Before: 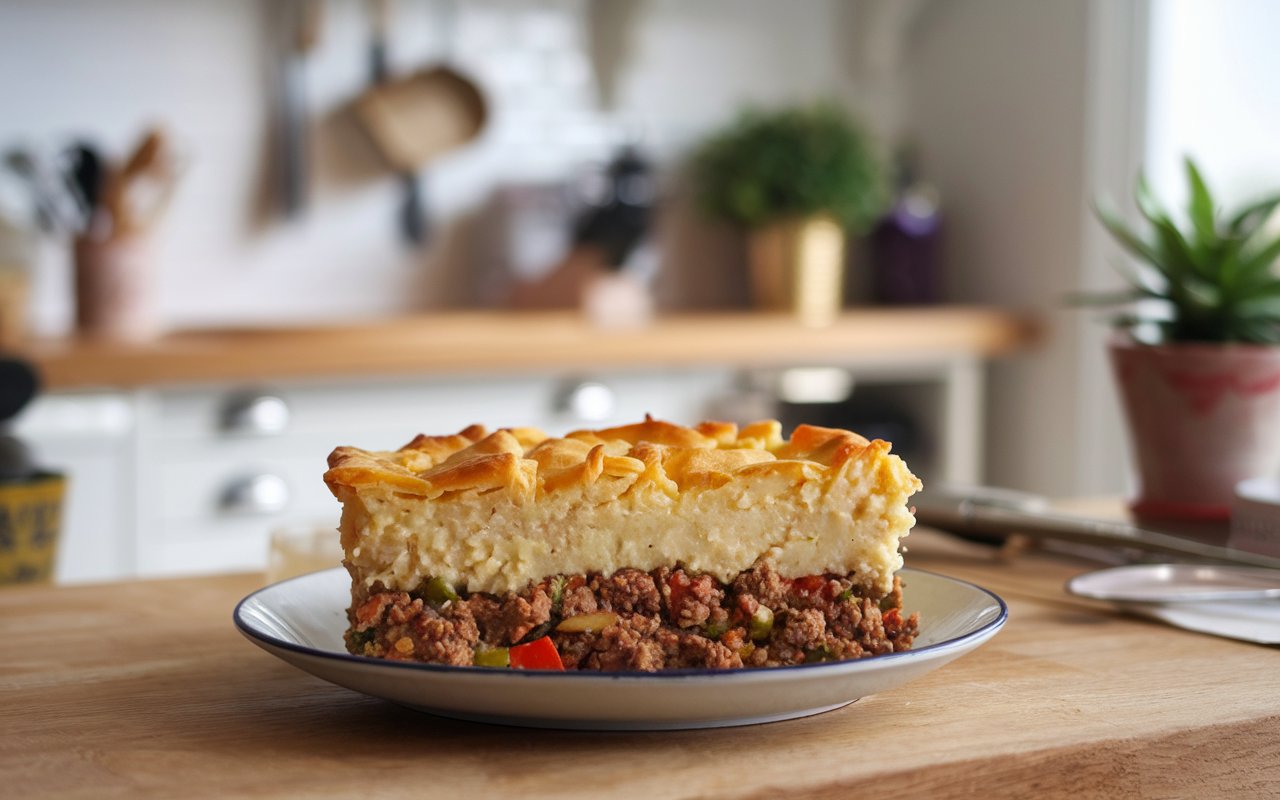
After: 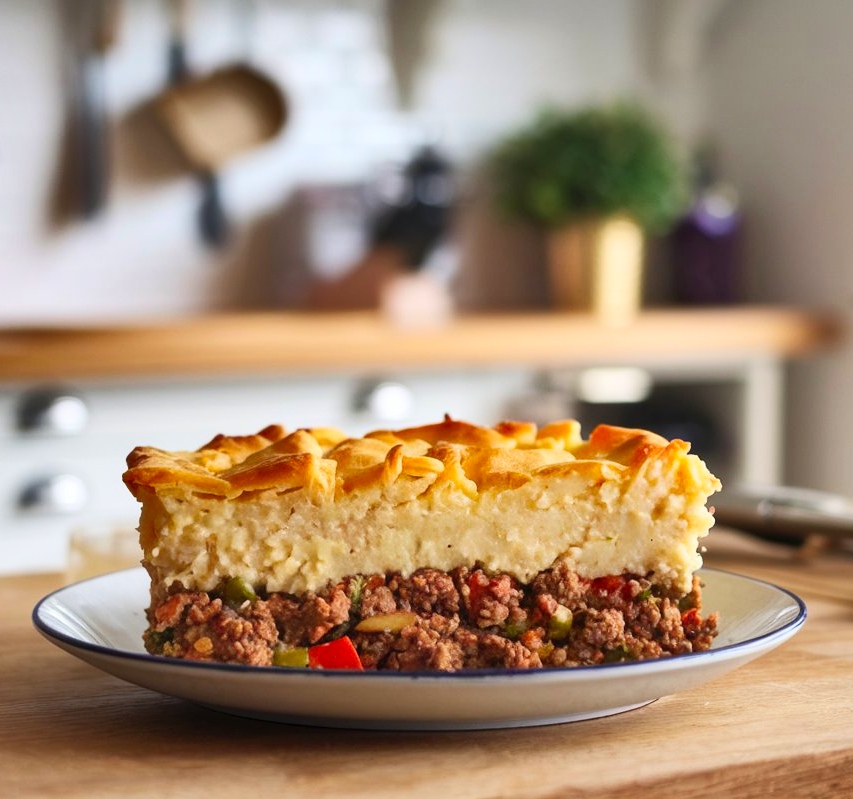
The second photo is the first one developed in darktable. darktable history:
shadows and highlights: shadows 75, highlights -60.85, soften with gaussian
crop and rotate: left 15.754%, right 17.579%
contrast brightness saturation: contrast 0.2, brightness 0.16, saturation 0.22
